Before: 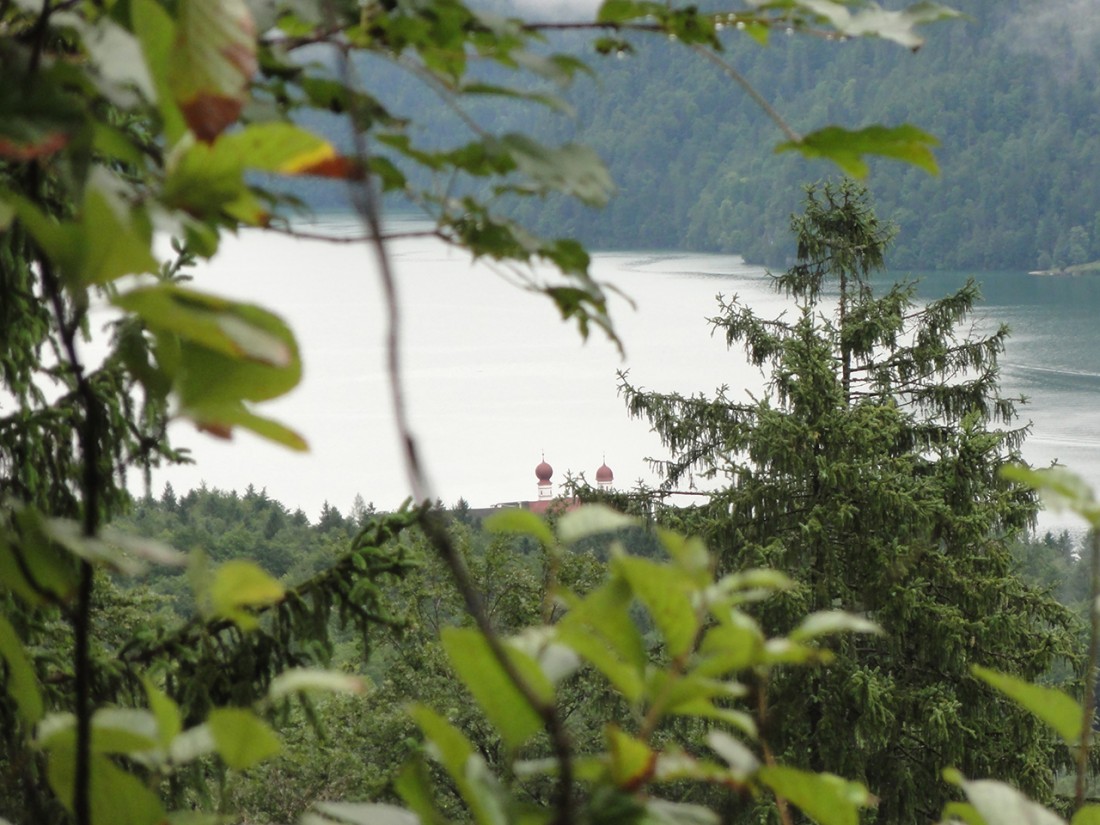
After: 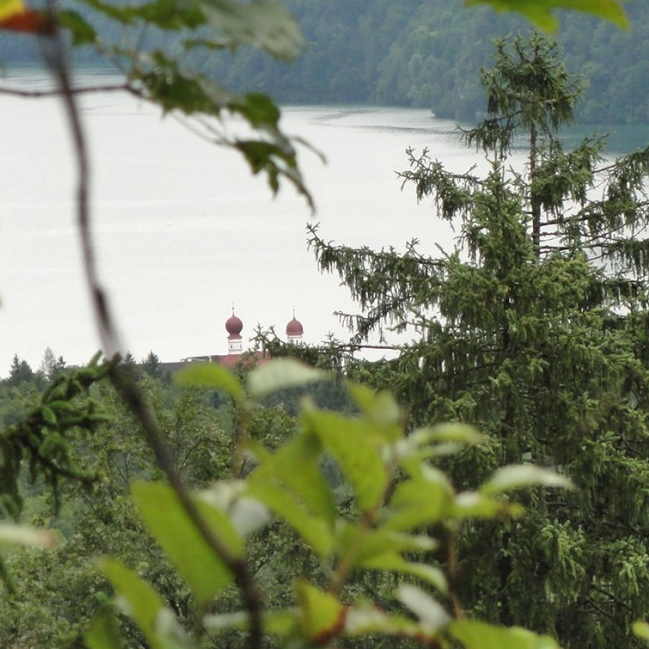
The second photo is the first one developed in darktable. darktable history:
crop and rotate: left 28.256%, top 17.734%, right 12.656%, bottom 3.573%
shadows and highlights: highlights color adjustment 0%, soften with gaussian
